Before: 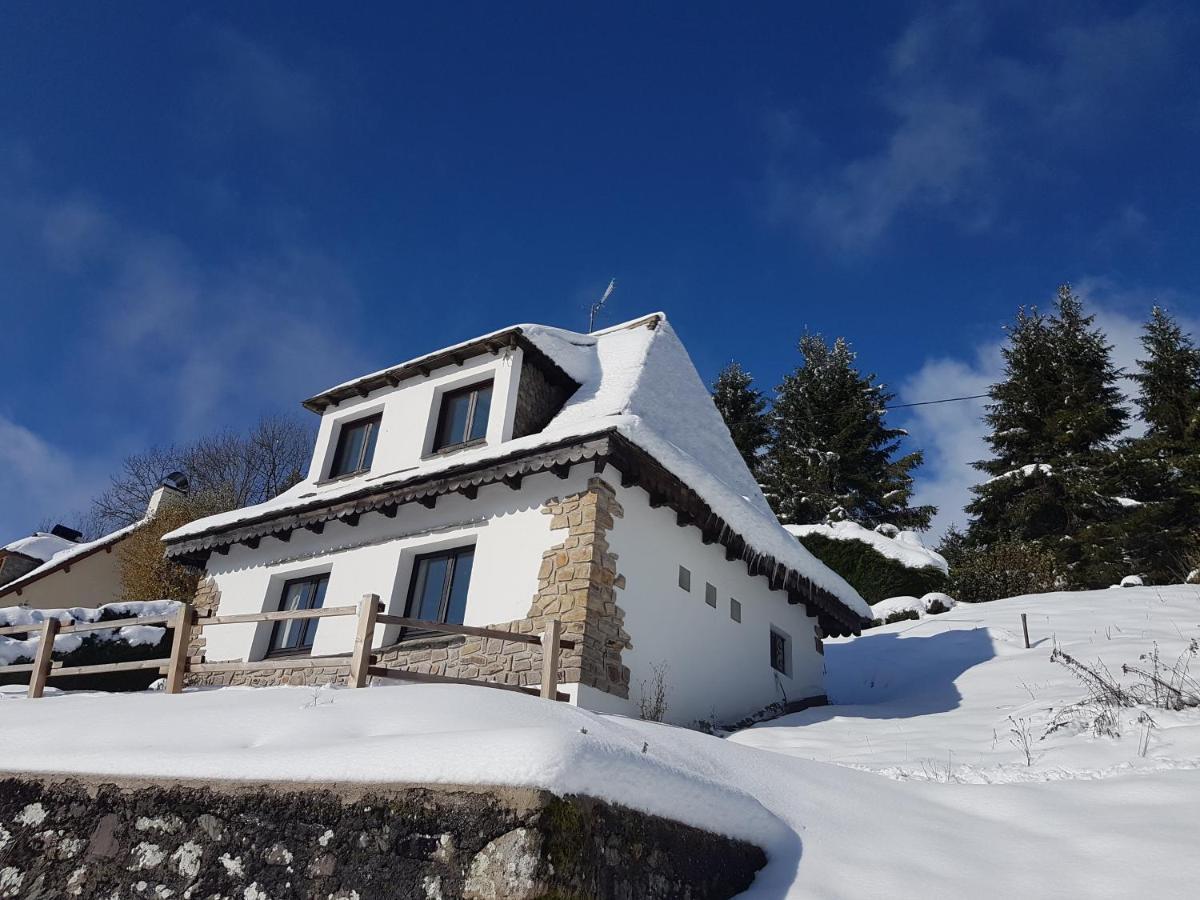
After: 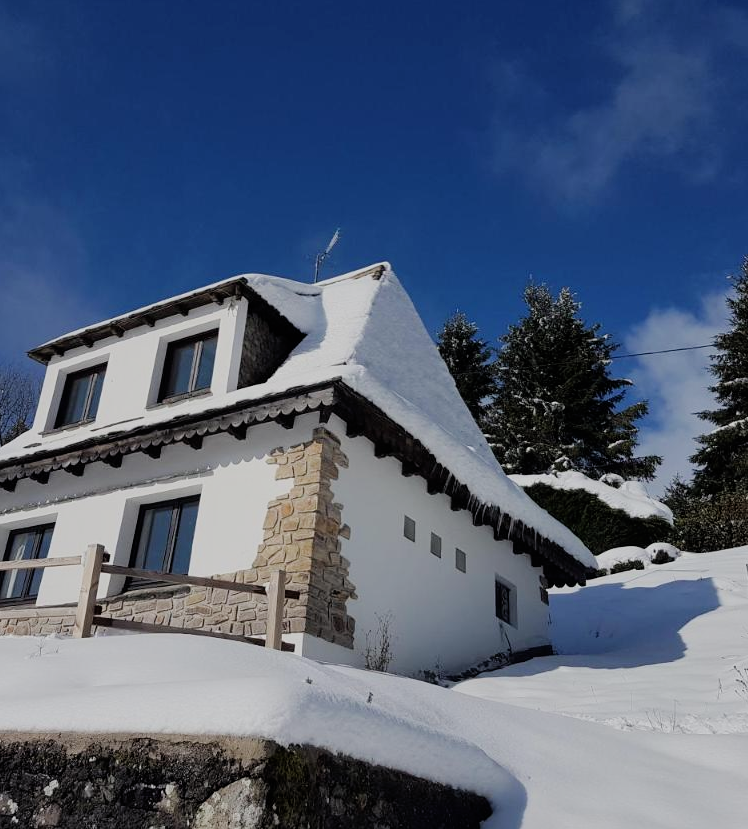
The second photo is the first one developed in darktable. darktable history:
crop and rotate: left 22.918%, top 5.629%, right 14.711%, bottom 2.247%
tone equalizer: on, module defaults
filmic rgb: black relative exposure -7.65 EV, white relative exposure 4.56 EV, hardness 3.61
